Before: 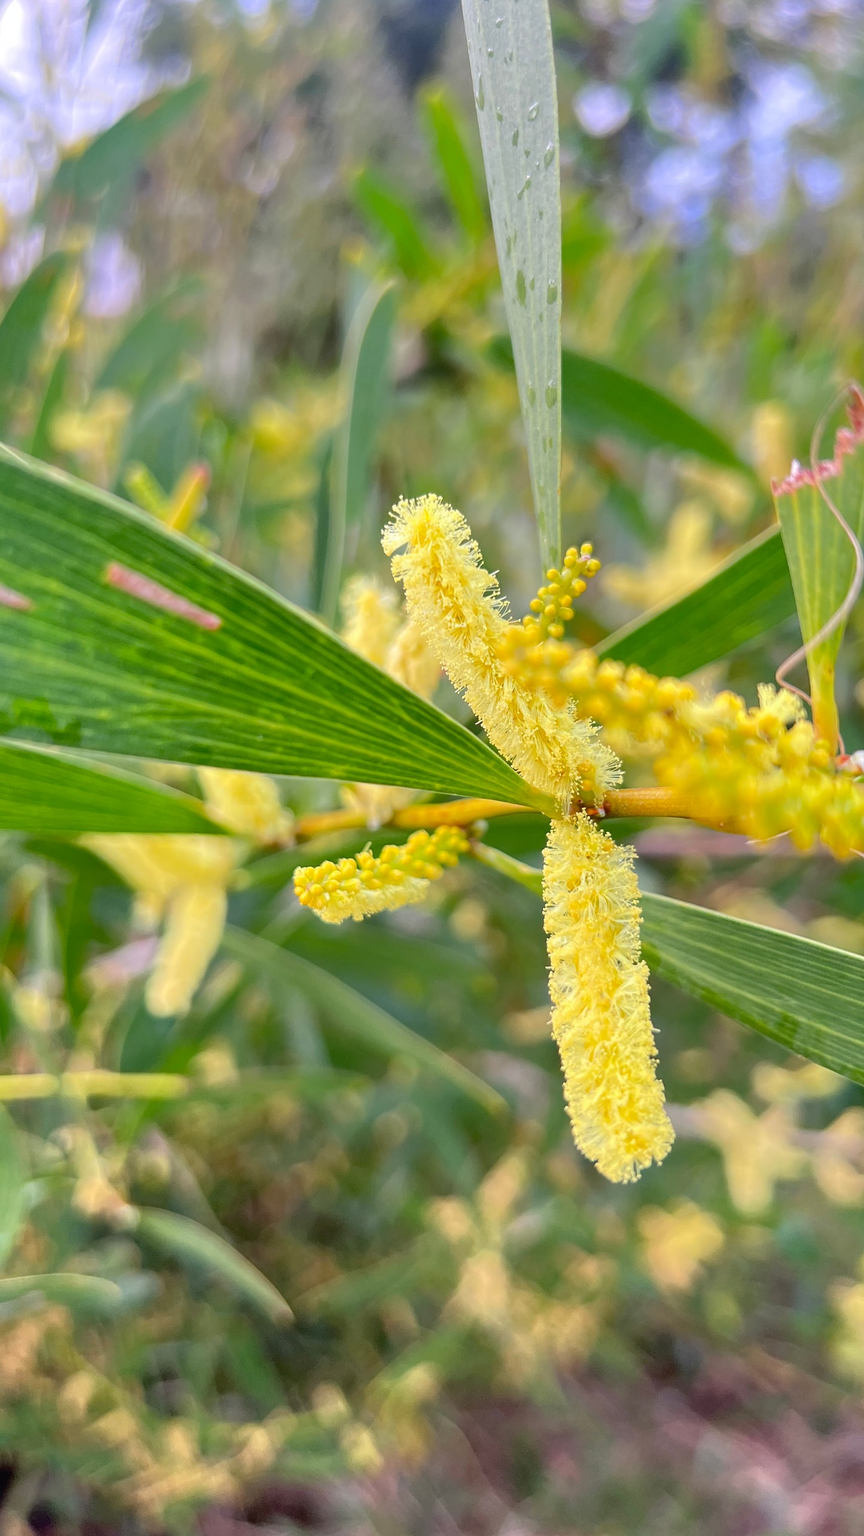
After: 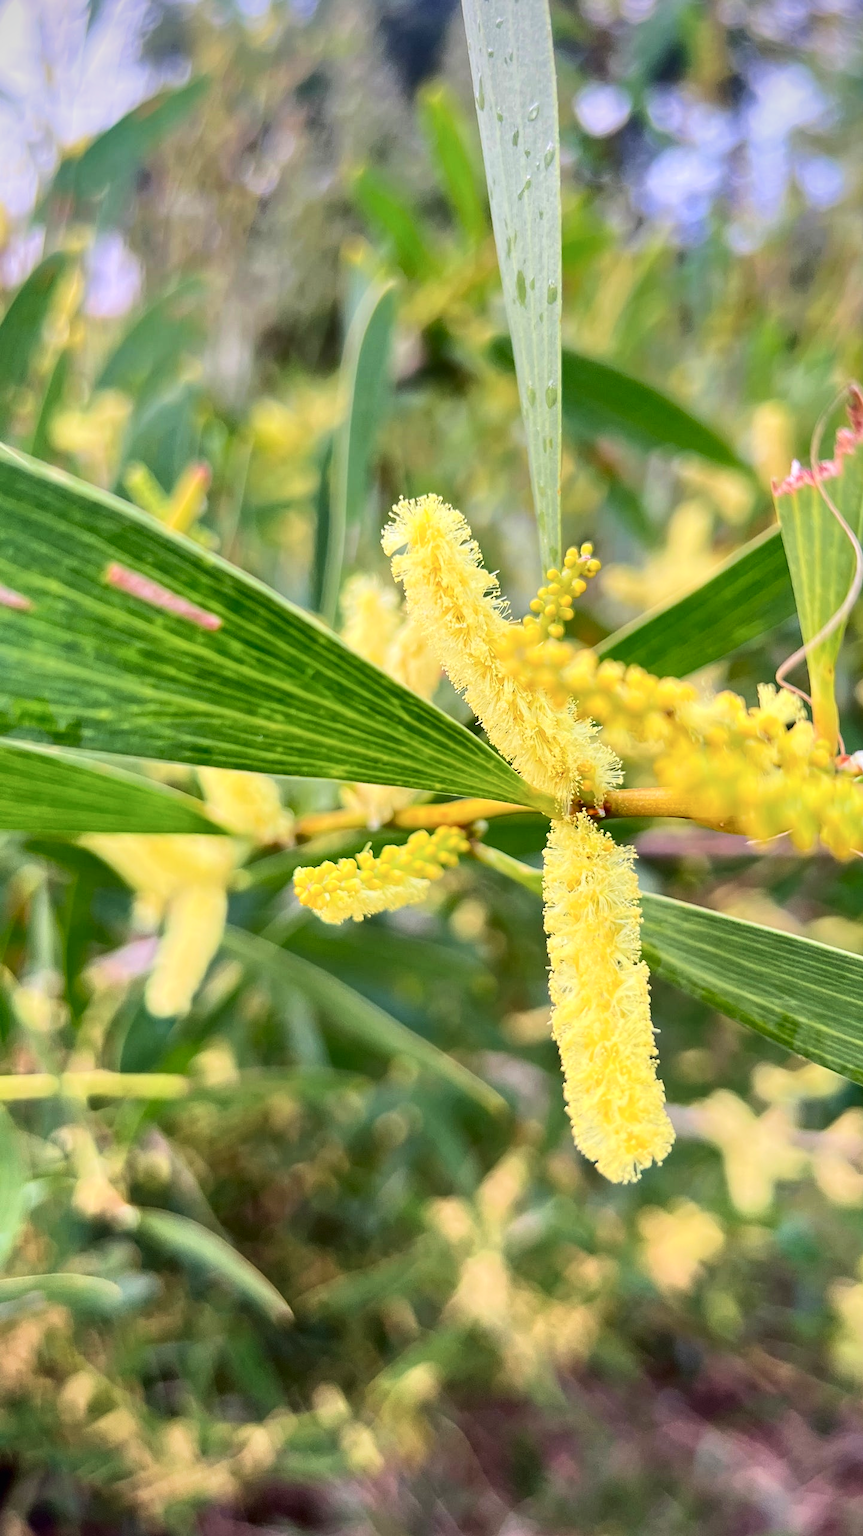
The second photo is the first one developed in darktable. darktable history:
contrast brightness saturation: contrast 0.28
vignetting: saturation 0, unbound false
velvia: on, module defaults
